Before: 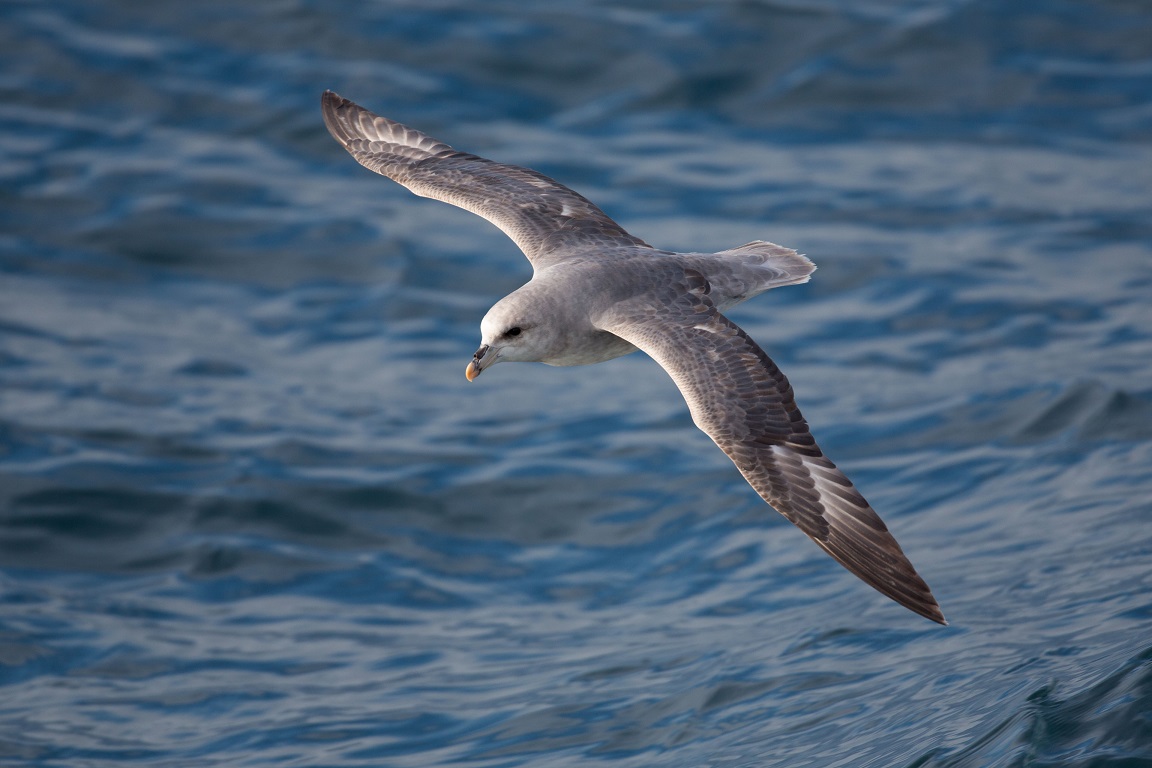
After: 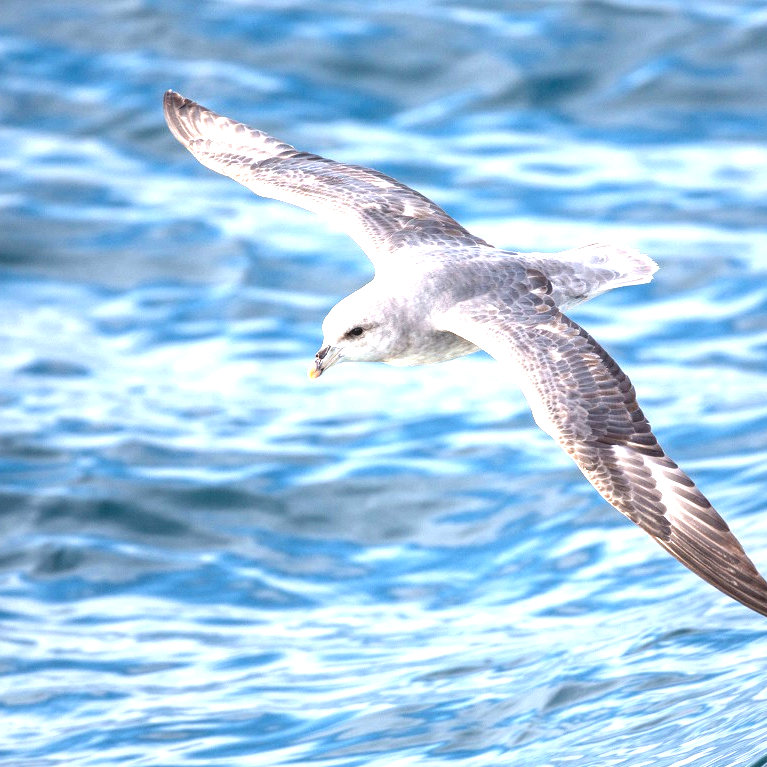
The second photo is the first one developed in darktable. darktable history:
crop and rotate: left 13.732%, right 19.68%
local contrast: detail 130%
exposure: exposure 2.262 EV, compensate exposure bias true, compensate highlight preservation false
